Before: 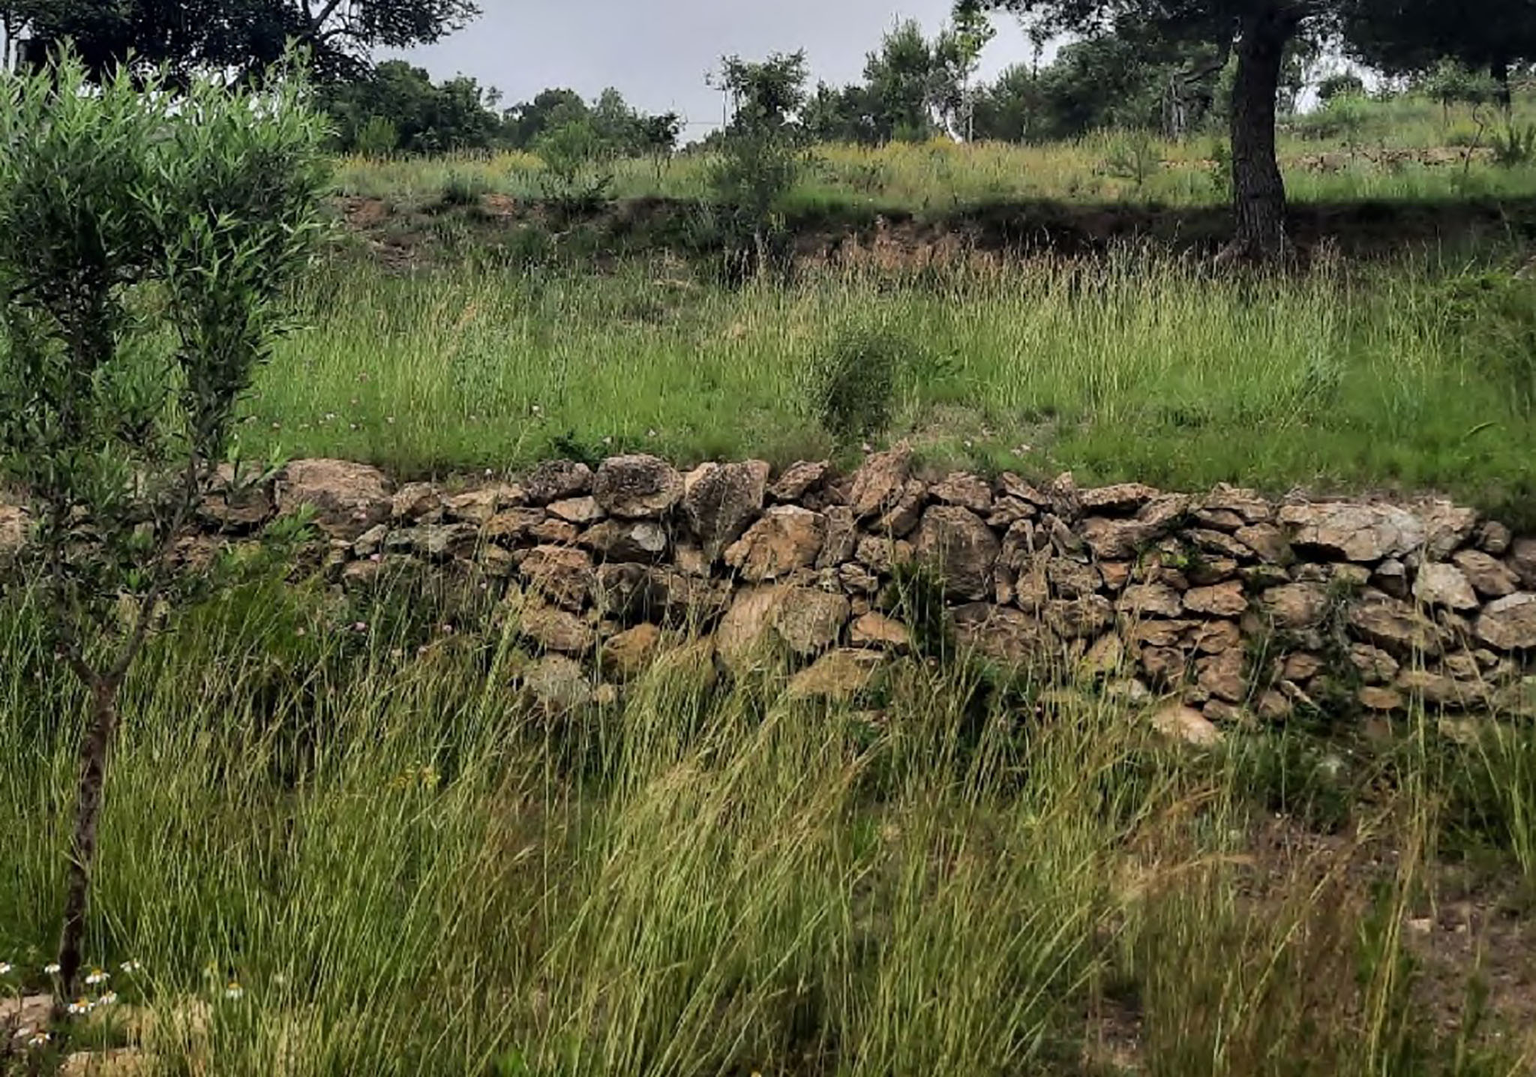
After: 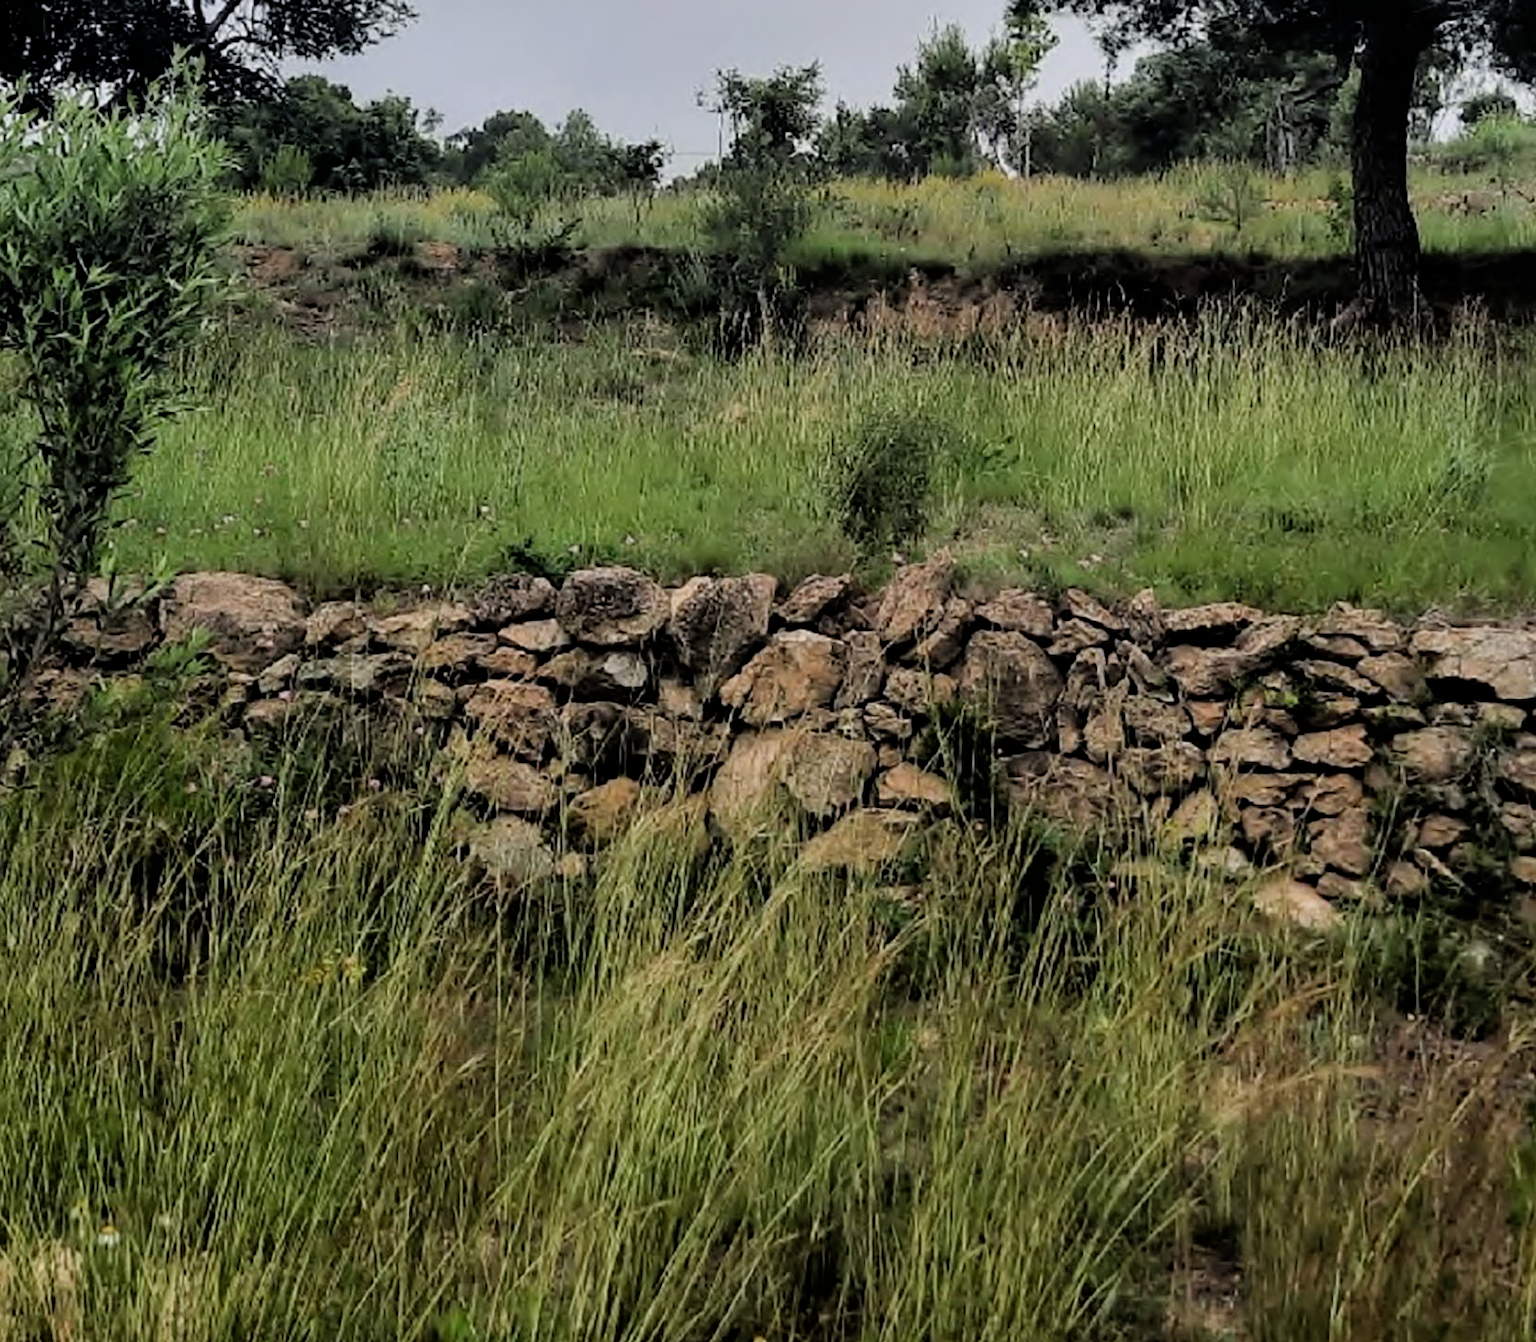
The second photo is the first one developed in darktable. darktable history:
filmic rgb: black relative exposure -5.83 EV, white relative exposure 3.4 EV, hardness 3.68
crop and rotate: left 9.597%, right 10.195%
